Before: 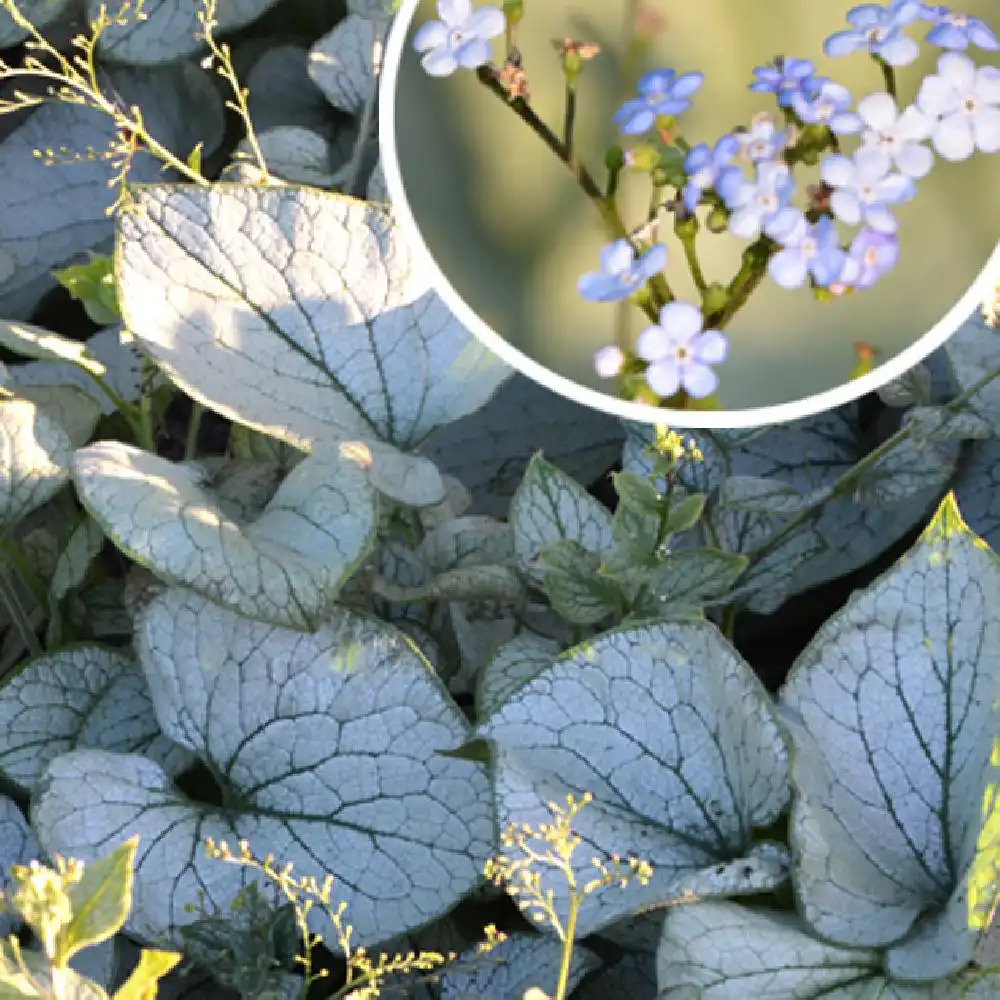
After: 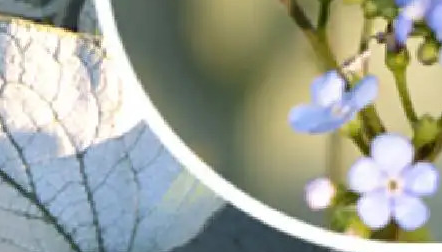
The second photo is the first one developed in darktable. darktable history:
crop: left 28.927%, top 16.863%, right 26.827%, bottom 57.932%
